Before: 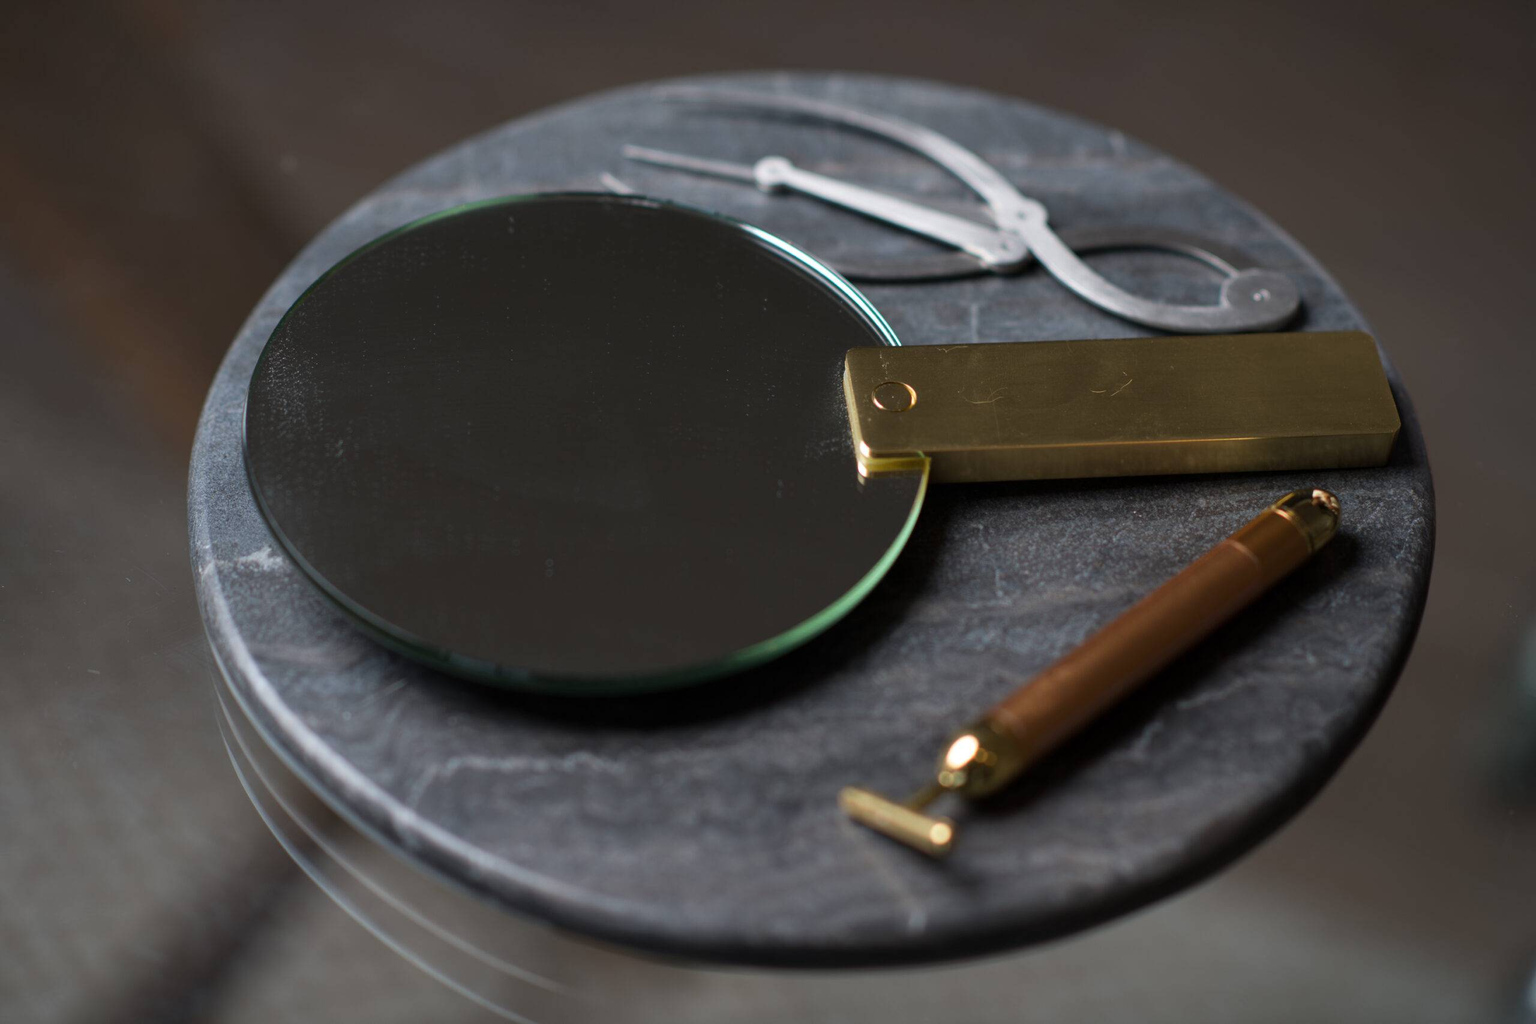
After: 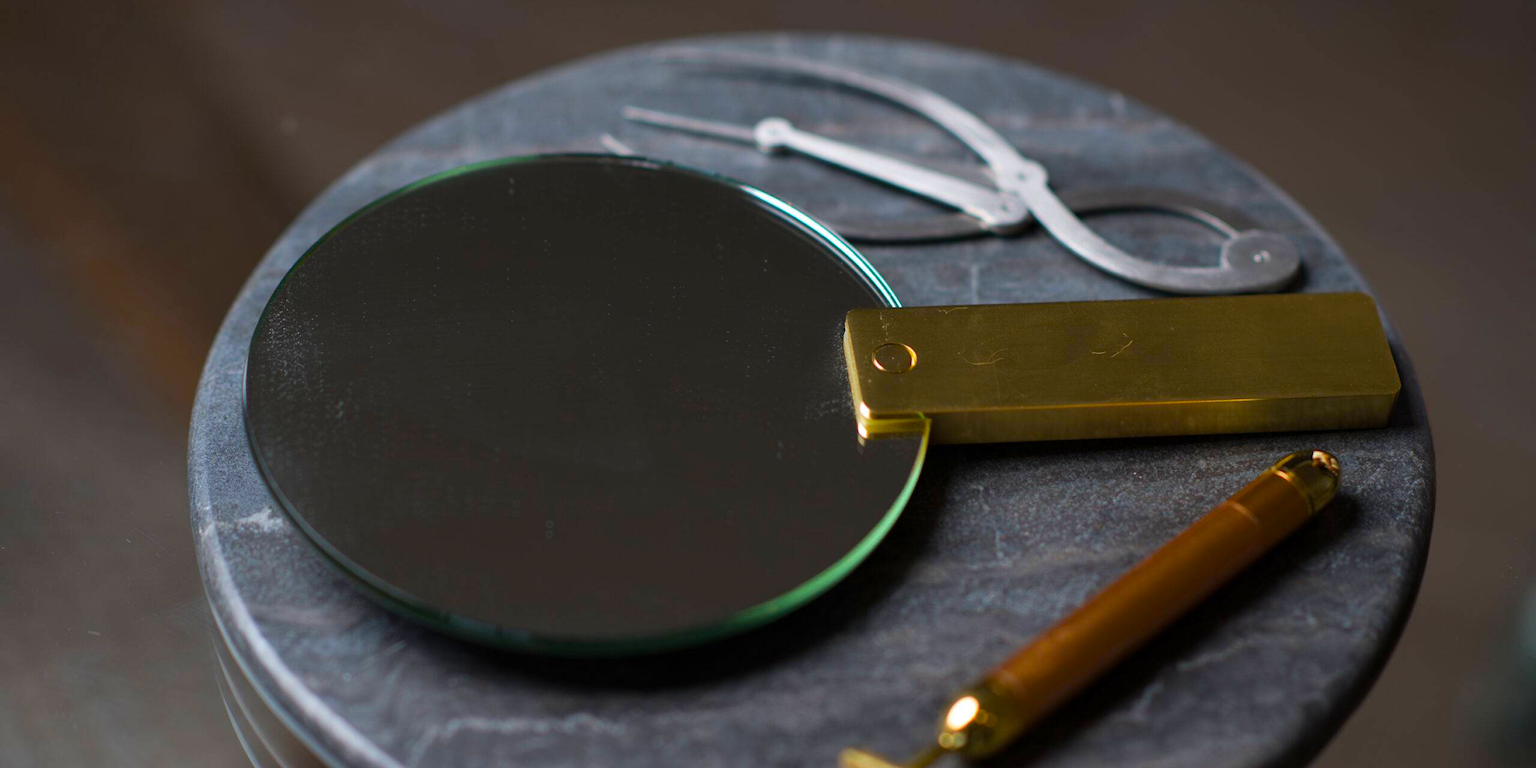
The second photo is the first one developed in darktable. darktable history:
color balance rgb: linear chroma grading › global chroma 15%, perceptual saturation grading › global saturation 30%
crop: top 3.857%, bottom 21.132%
